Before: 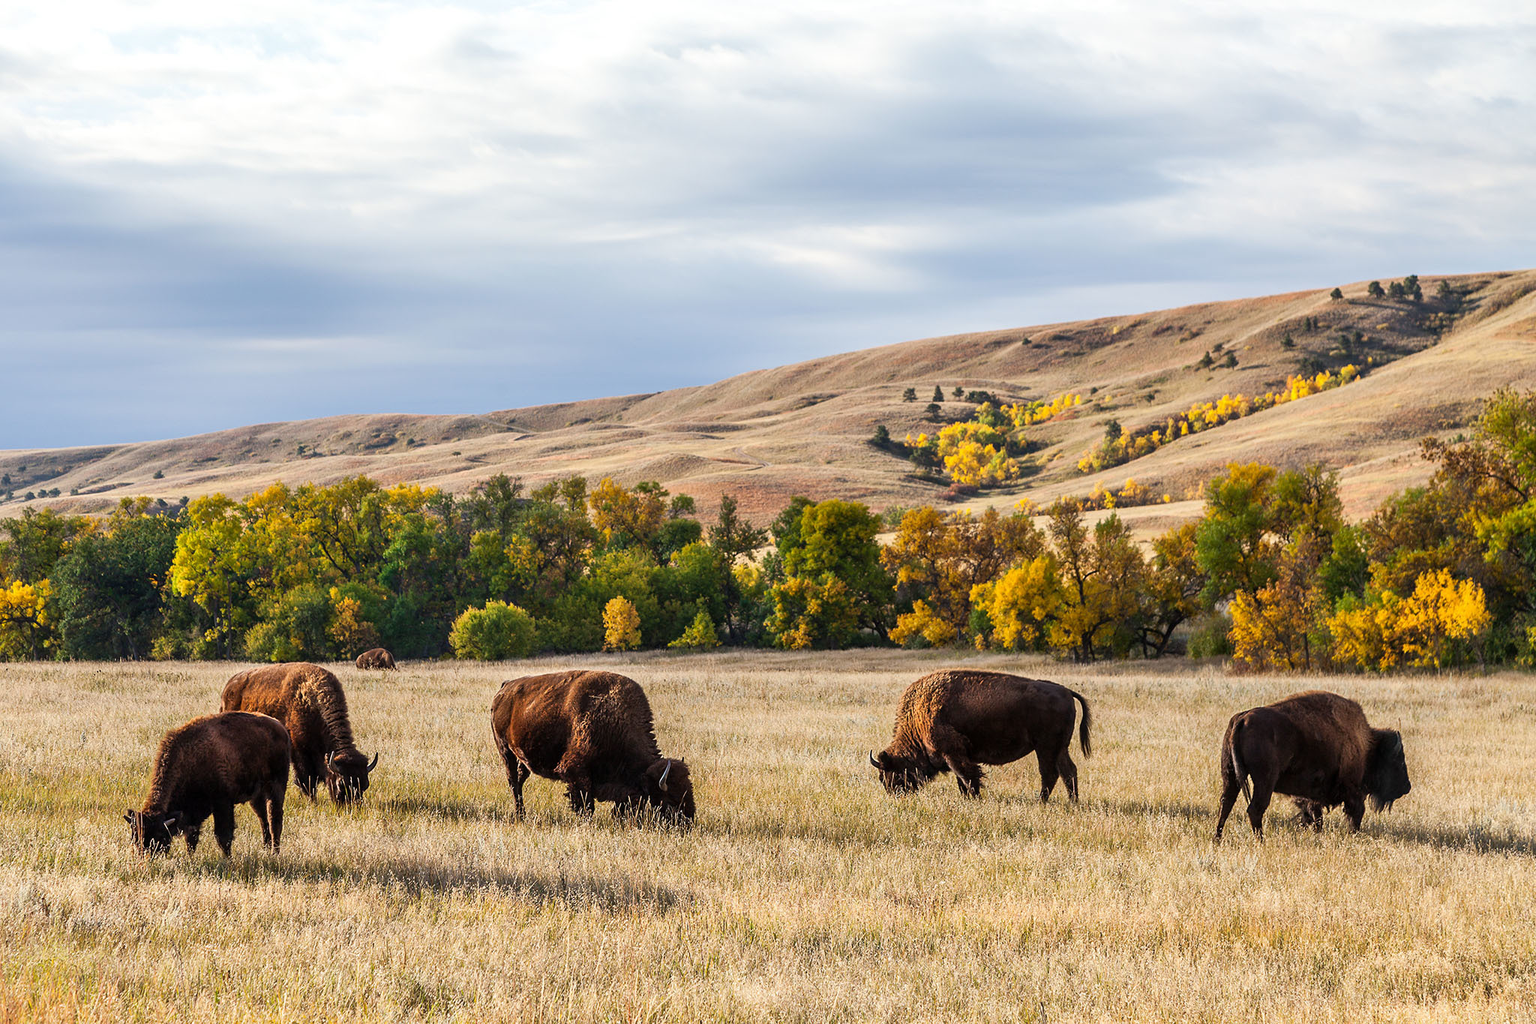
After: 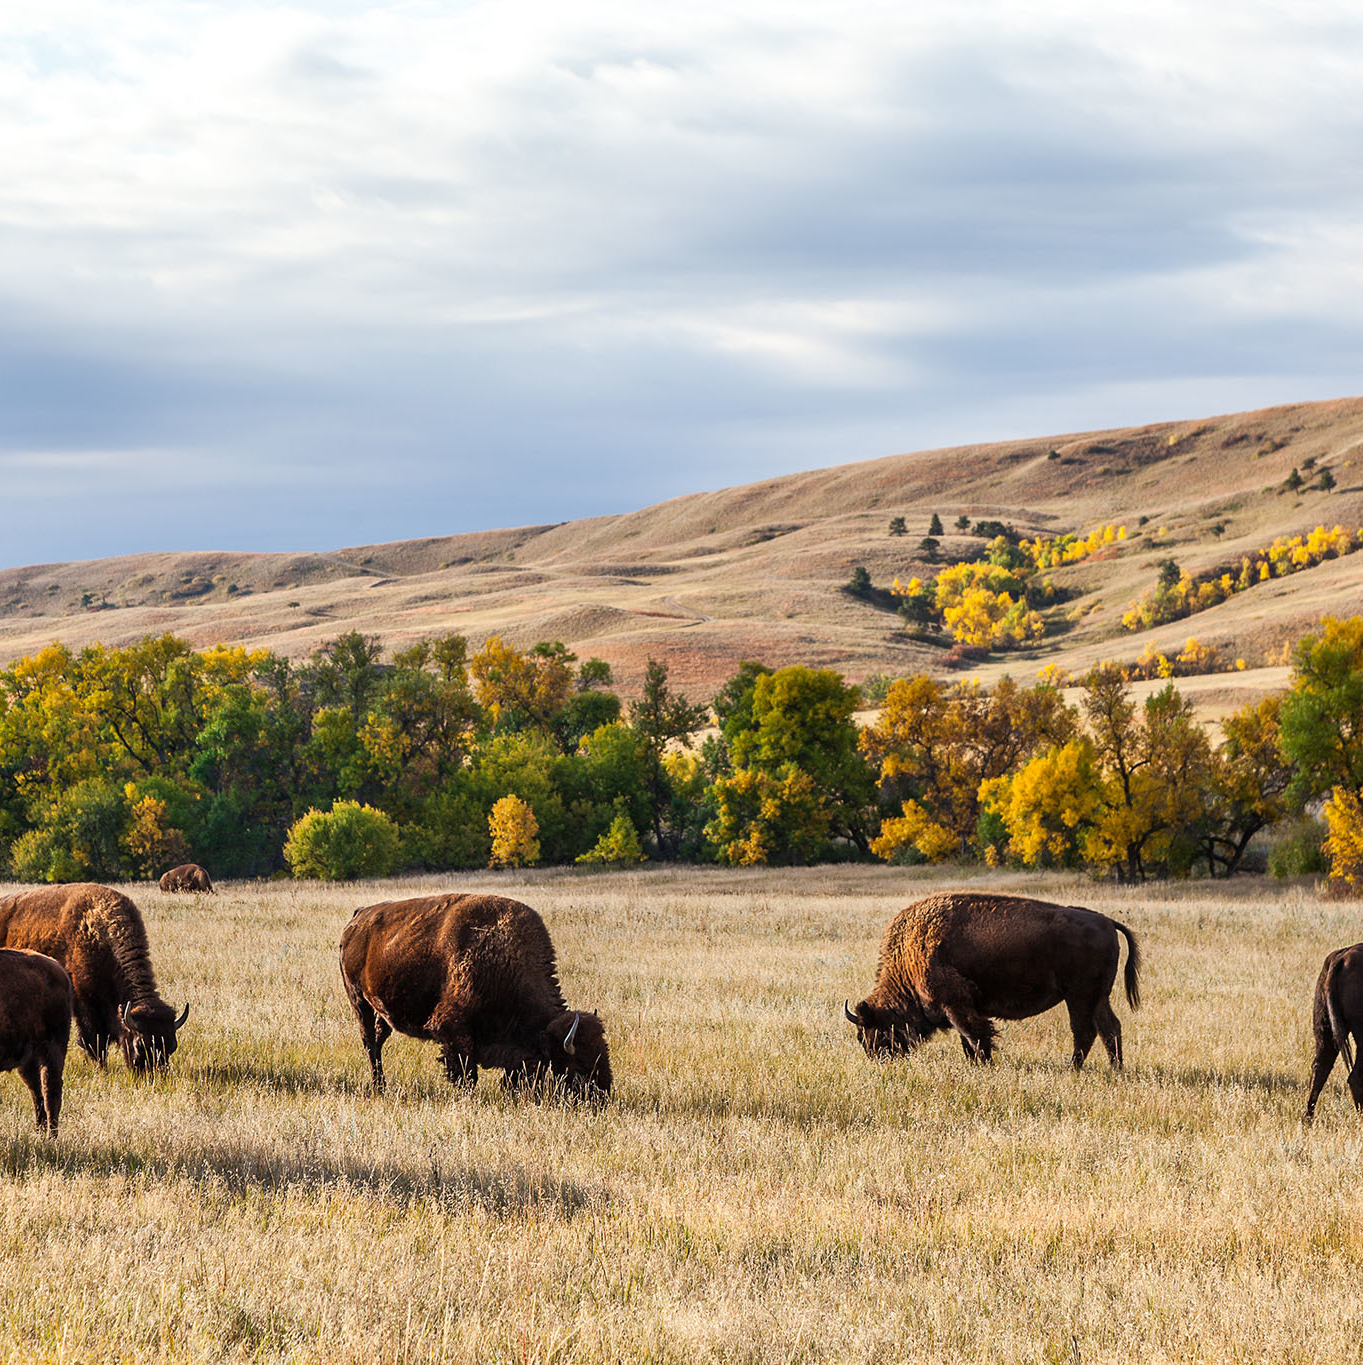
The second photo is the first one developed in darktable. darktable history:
crop and rotate: left 15.413%, right 18.021%
